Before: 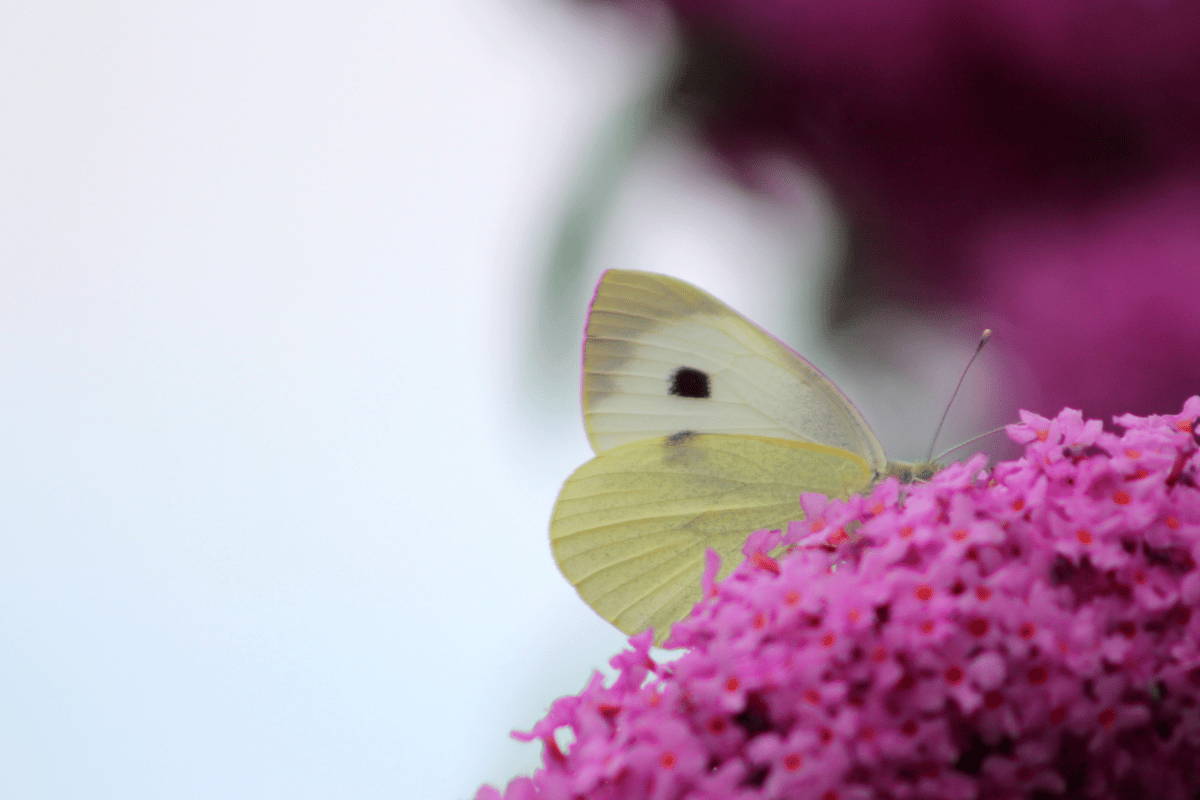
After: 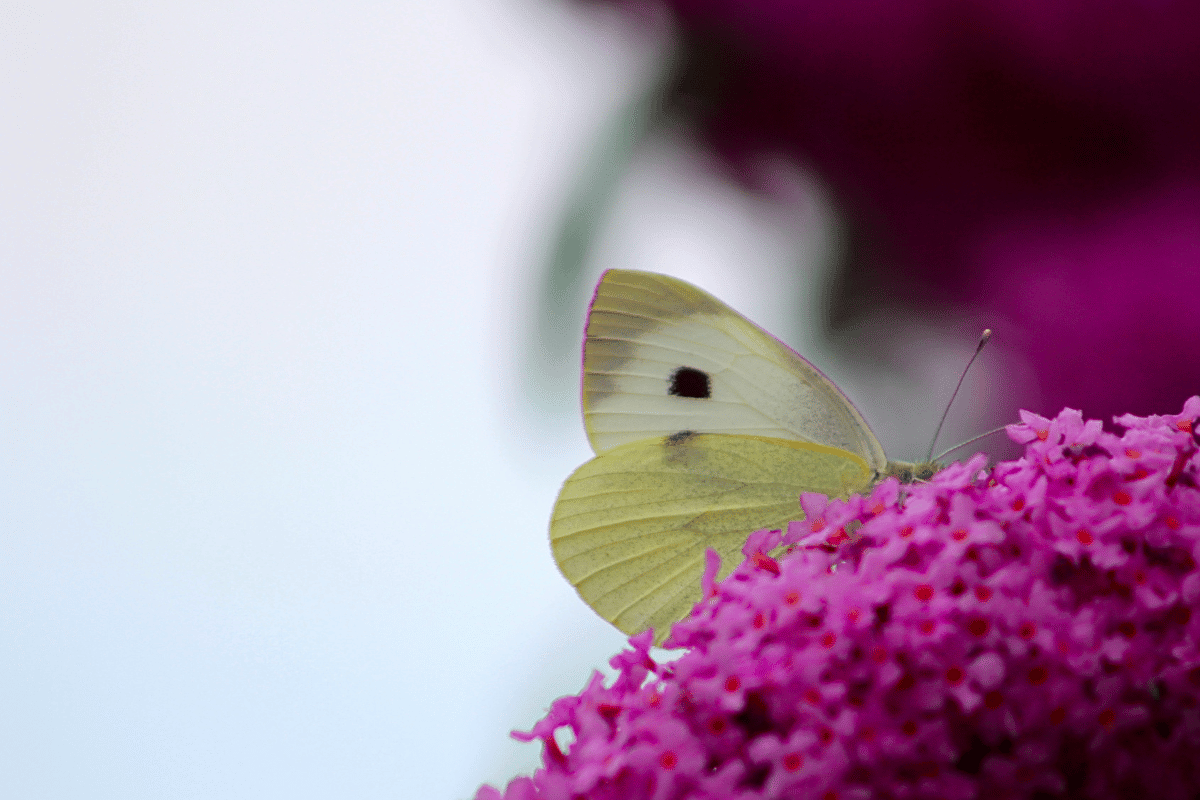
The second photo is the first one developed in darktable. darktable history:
contrast brightness saturation: contrast 0.07, brightness -0.14, saturation 0.11
sharpen: on, module defaults
